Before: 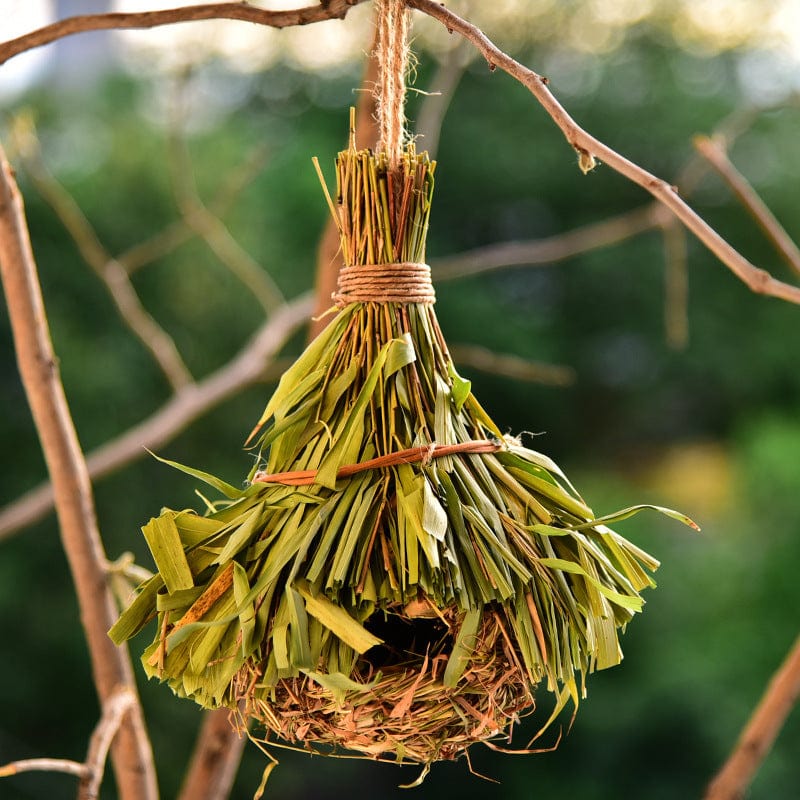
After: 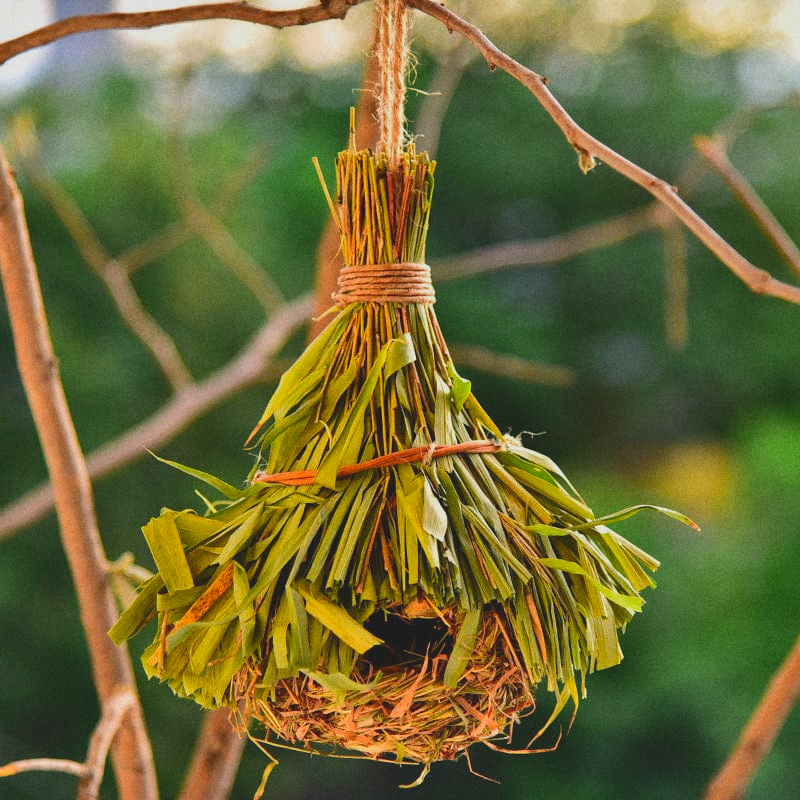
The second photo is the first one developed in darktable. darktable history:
contrast brightness saturation: contrast -0.19, saturation 0.19
grain: coarseness 22.88 ISO
shadows and highlights: shadows 49, highlights -41, soften with gaussian
